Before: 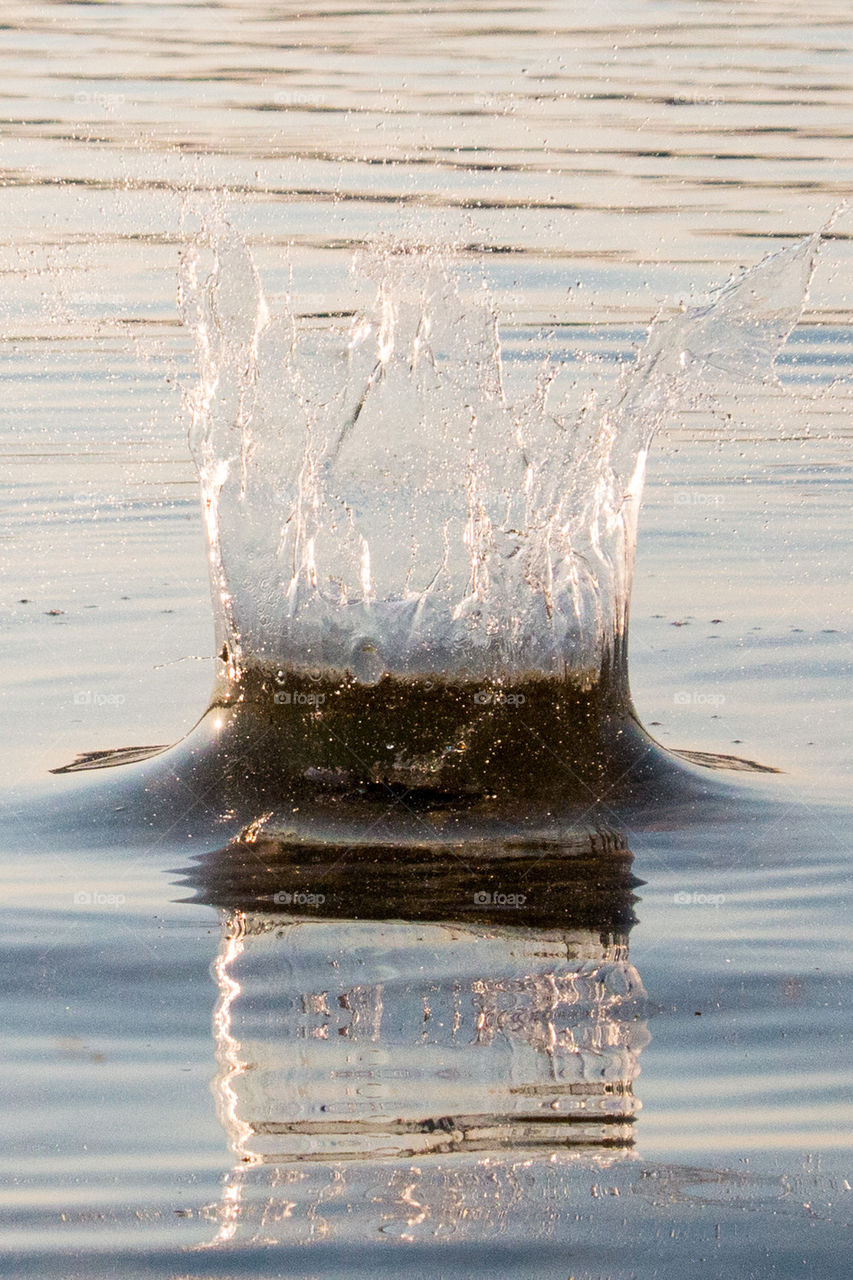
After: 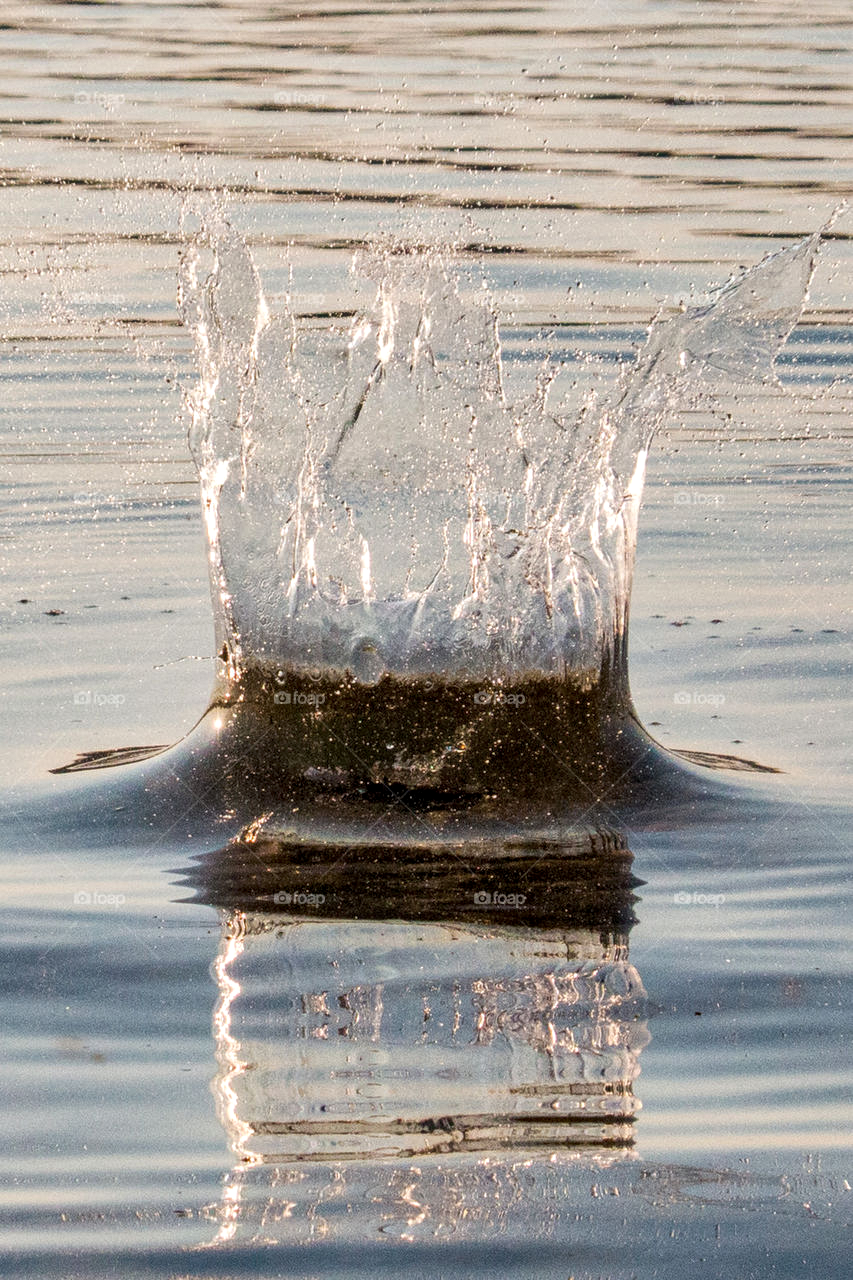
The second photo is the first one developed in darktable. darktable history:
shadows and highlights: soften with gaussian
local contrast: detail 130%
